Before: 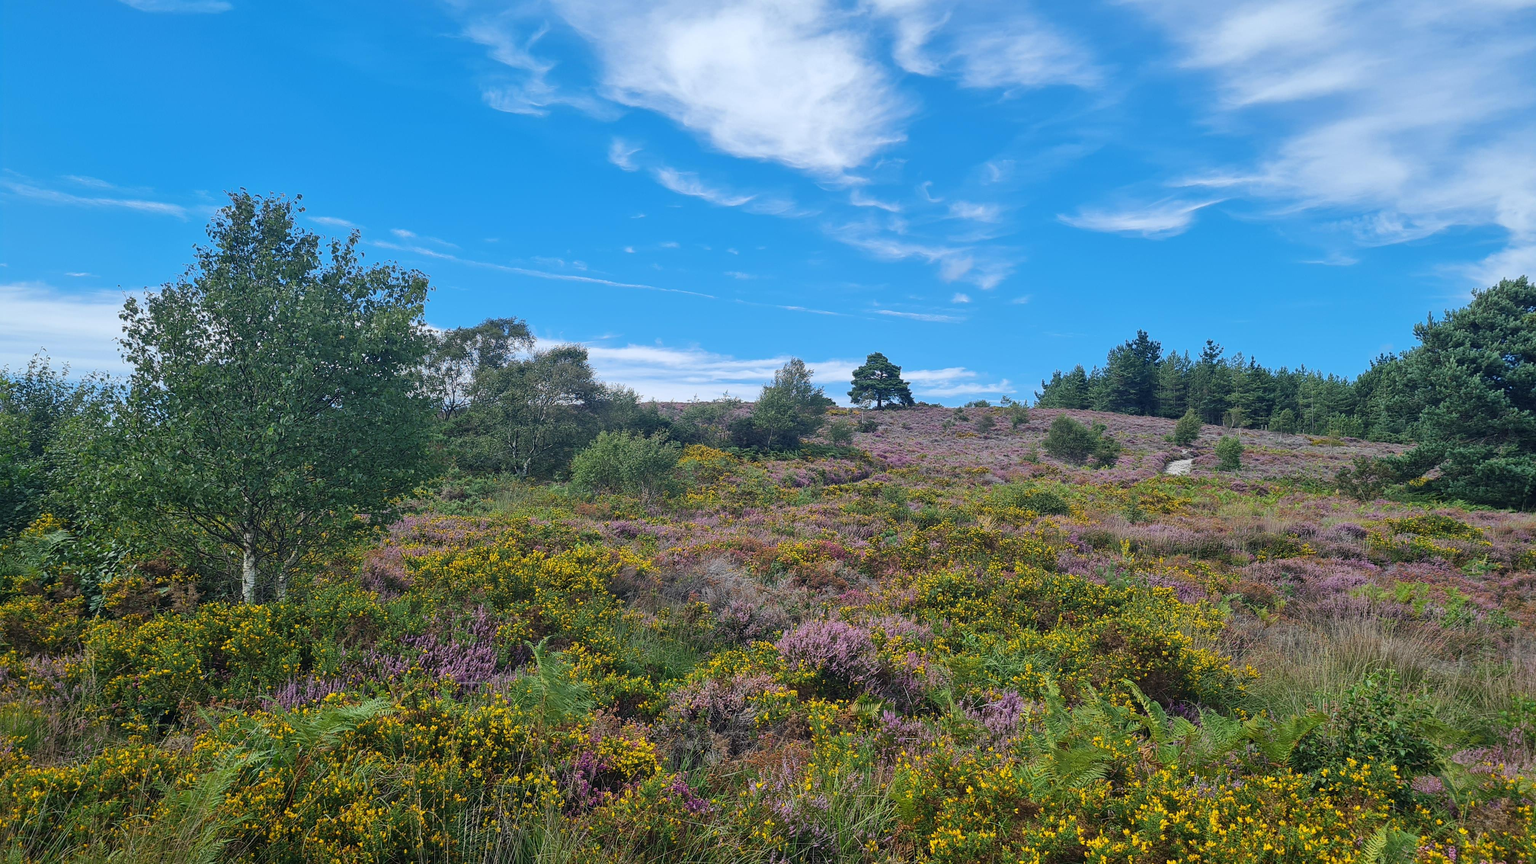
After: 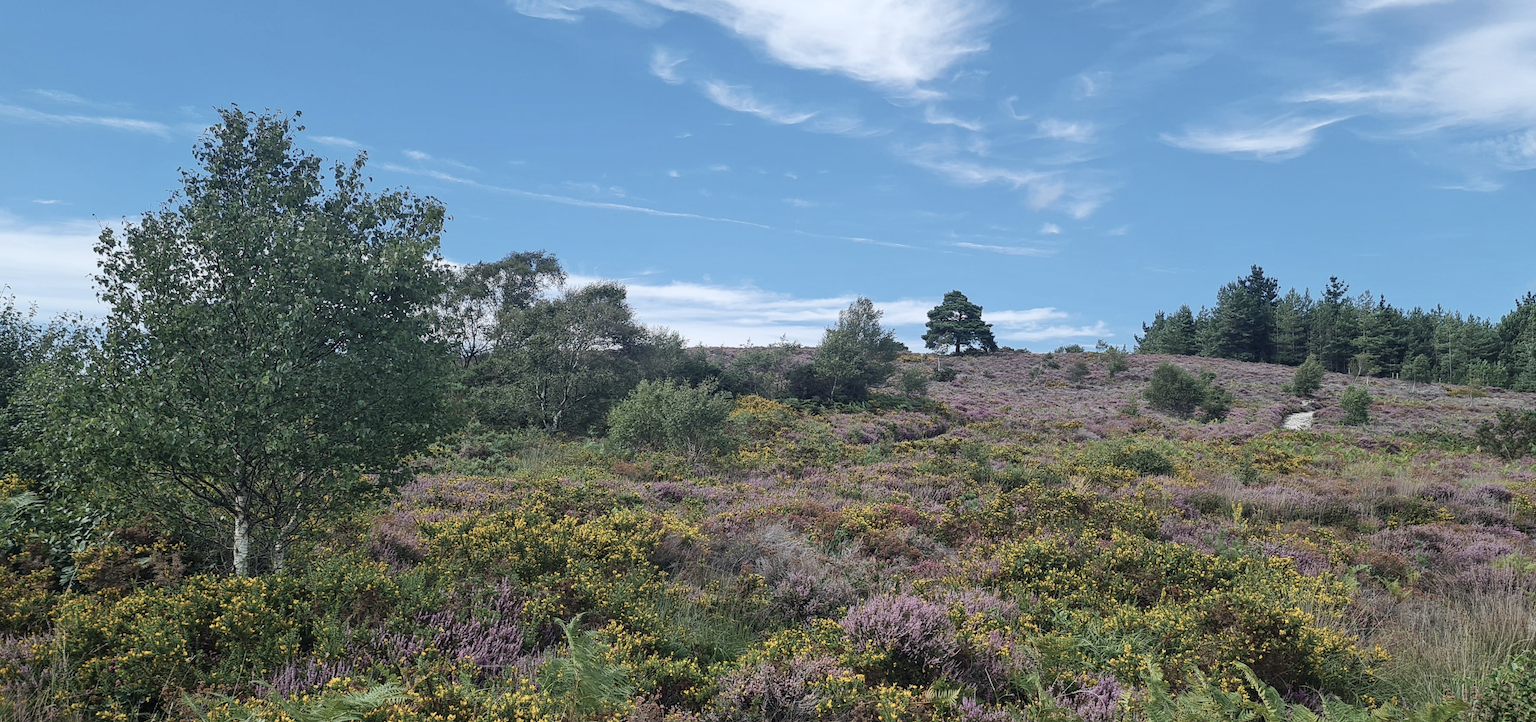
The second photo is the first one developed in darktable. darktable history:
crop and rotate: left 2.425%, top 11.305%, right 9.6%, bottom 15.08%
shadows and highlights: shadows 0, highlights 40
contrast brightness saturation: contrast 0.1, saturation -0.36
